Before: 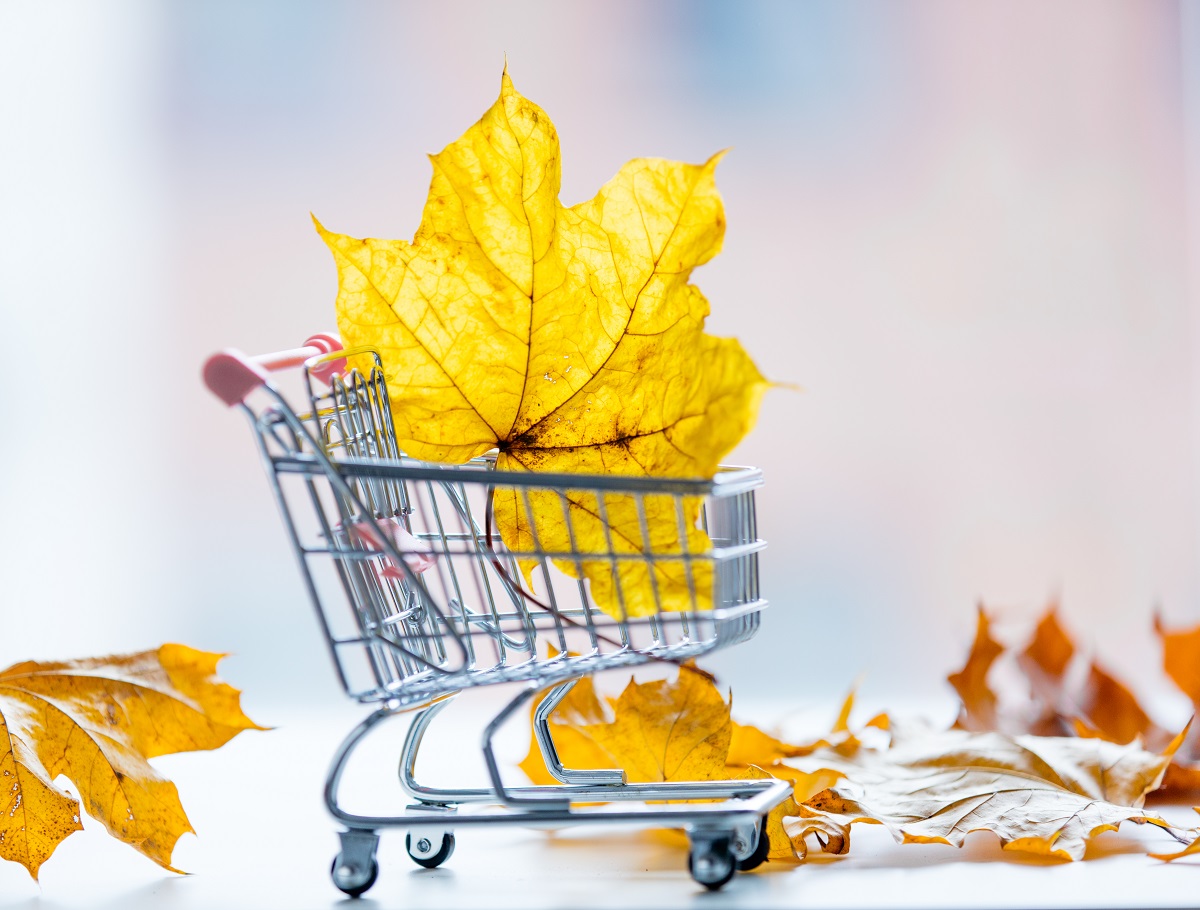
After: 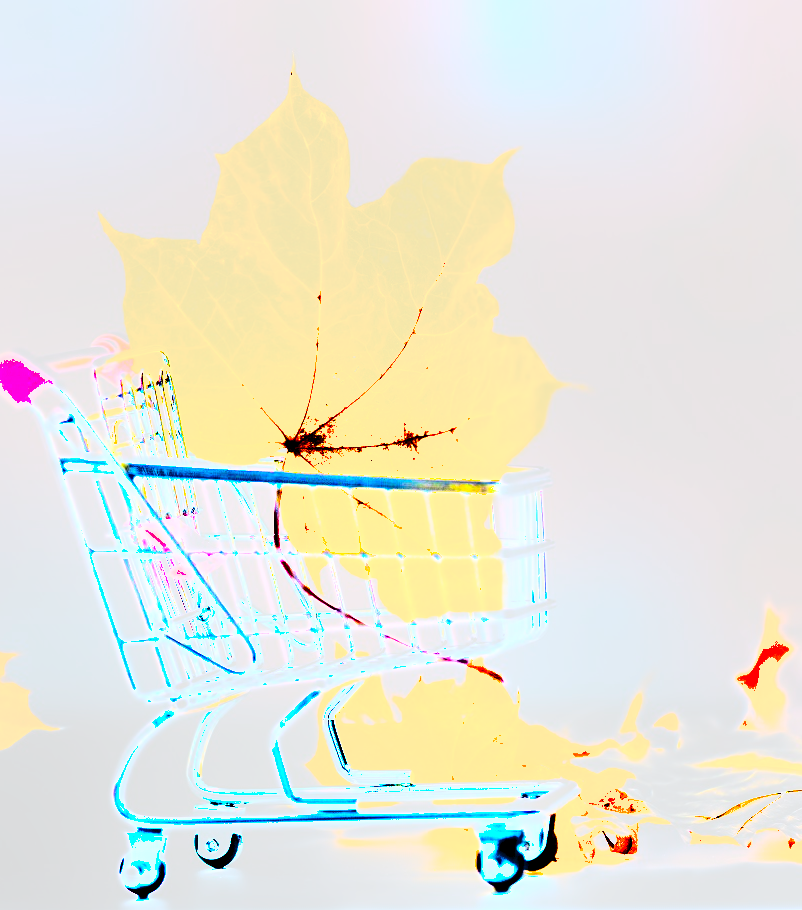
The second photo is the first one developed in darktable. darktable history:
rgb levels: levels [[0.034, 0.472, 0.904], [0, 0.5, 1], [0, 0.5, 1]]
crop and rotate: left 17.732%, right 15.423%
shadows and highlights: soften with gaussian
exposure: black level correction 0, exposure 1.741 EV, compensate exposure bias true, compensate highlight preservation false
fill light: exposure -2 EV, width 8.6
color balance rgb: linear chroma grading › global chroma 42%, perceptual saturation grading › global saturation 42%, perceptual brilliance grading › global brilliance 25%, global vibrance 33%
base curve: curves: ch0 [(0, 0) (0.557, 0.834) (1, 1)]
